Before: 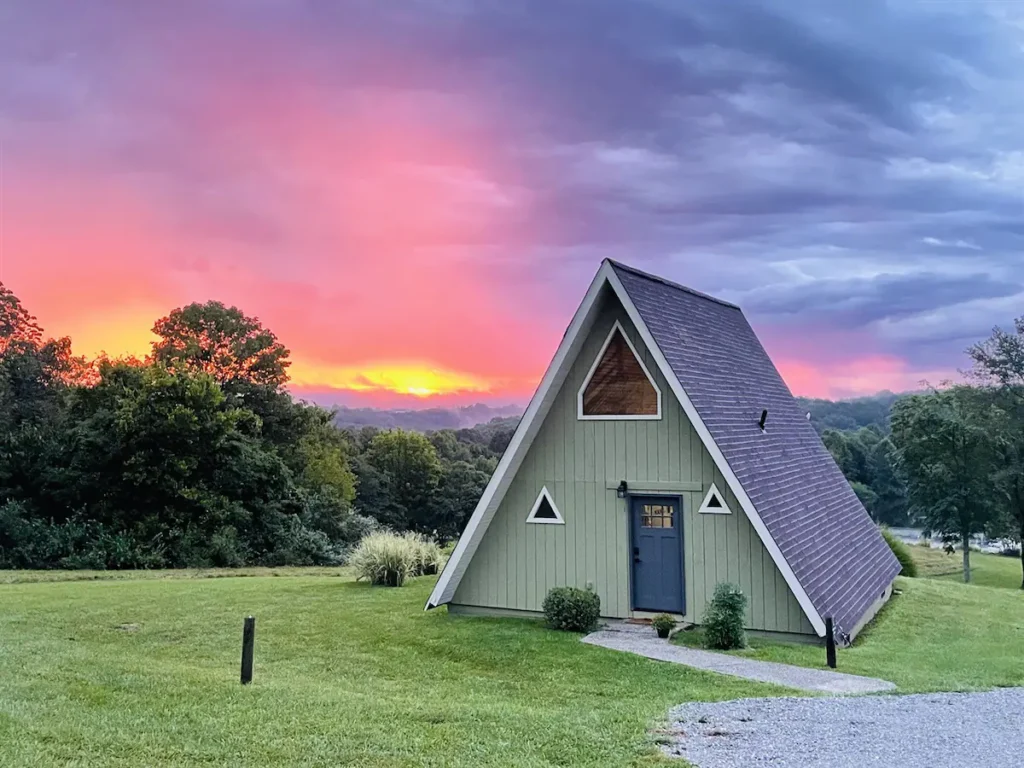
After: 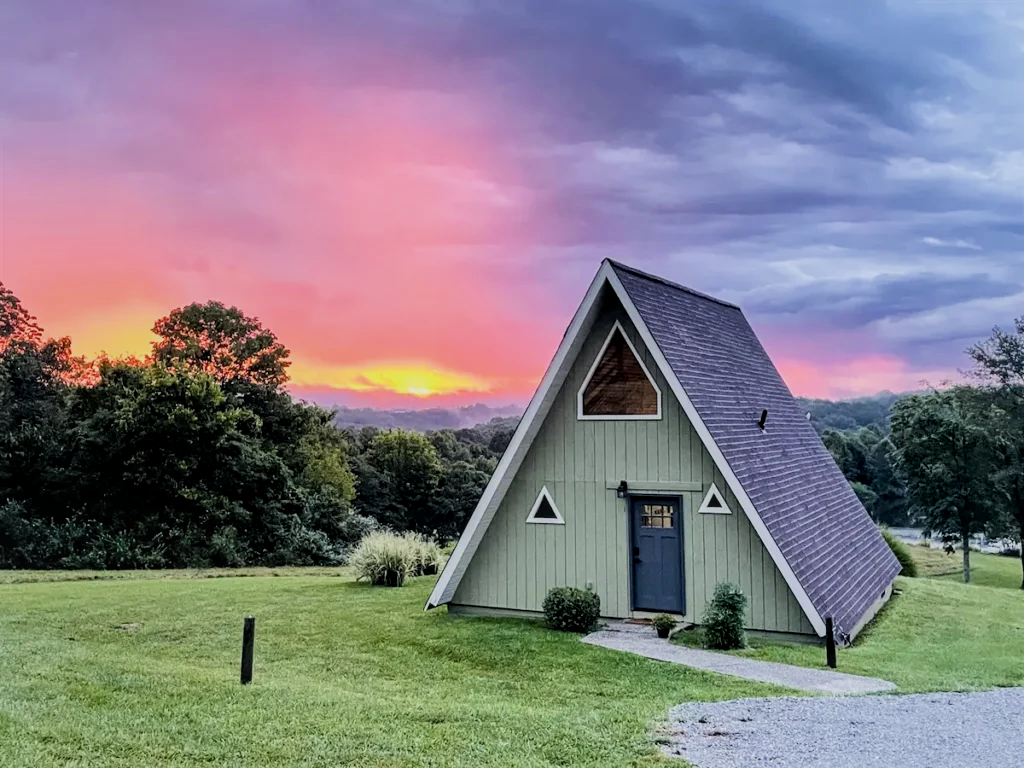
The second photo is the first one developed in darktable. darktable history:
local contrast: on, module defaults
shadows and highlights: shadows 30.86, highlights 0, soften with gaussian
filmic rgb: black relative exposure -7.5 EV, white relative exposure 5 EV, hardness 3.31, contrast 1.3, contrast in shadows safe
